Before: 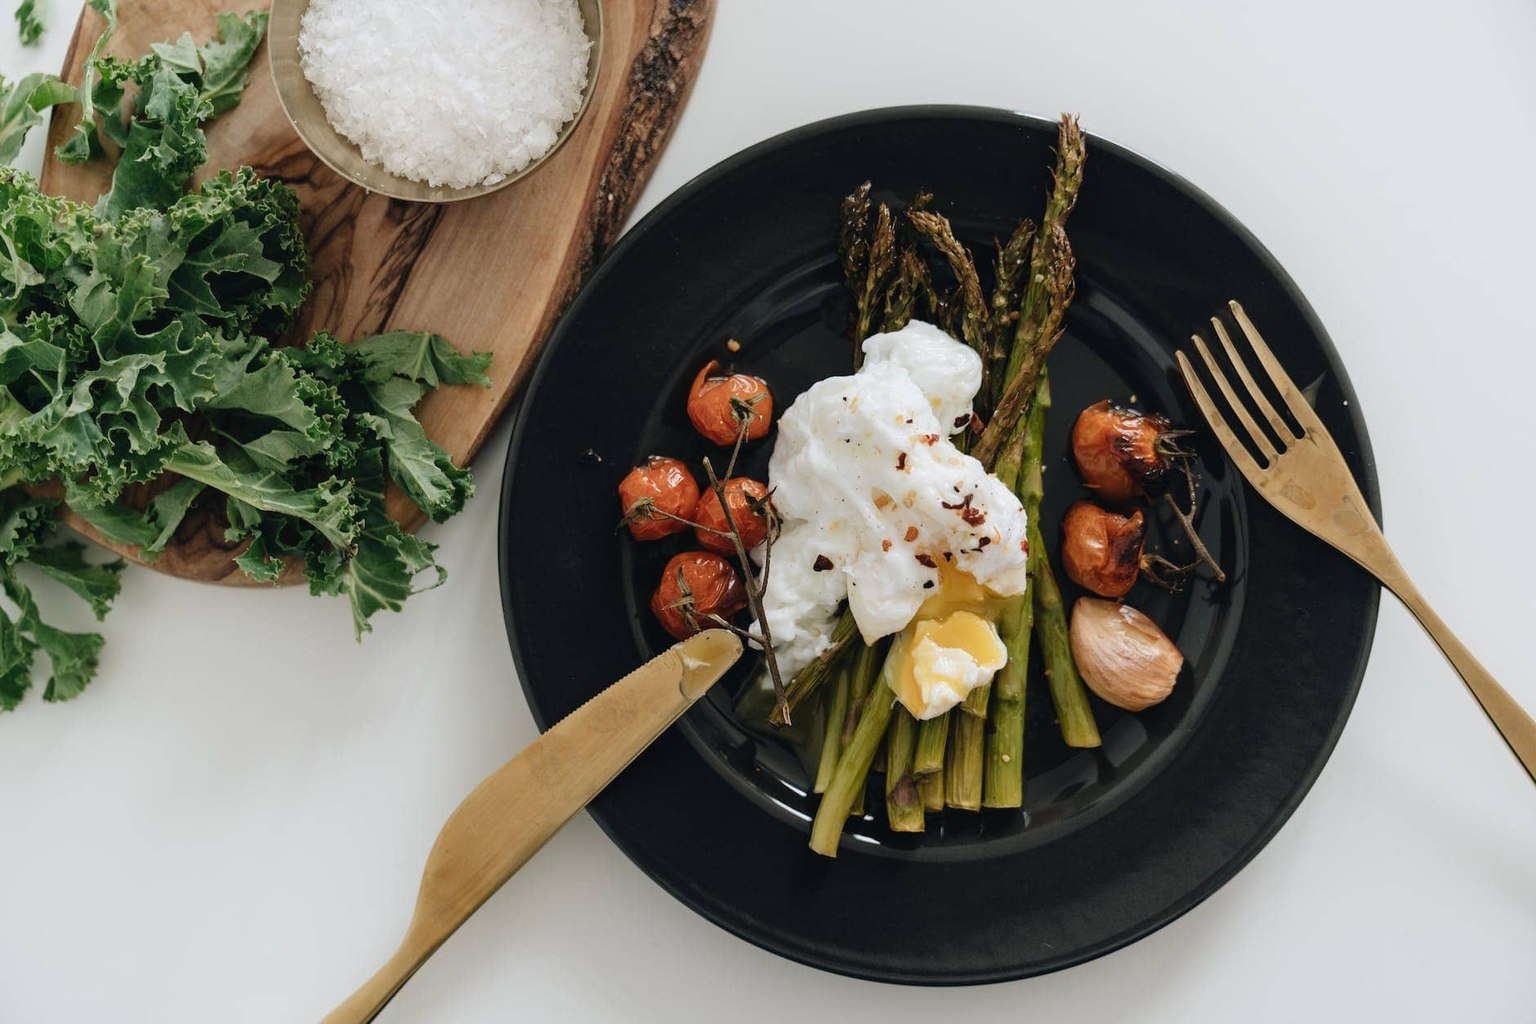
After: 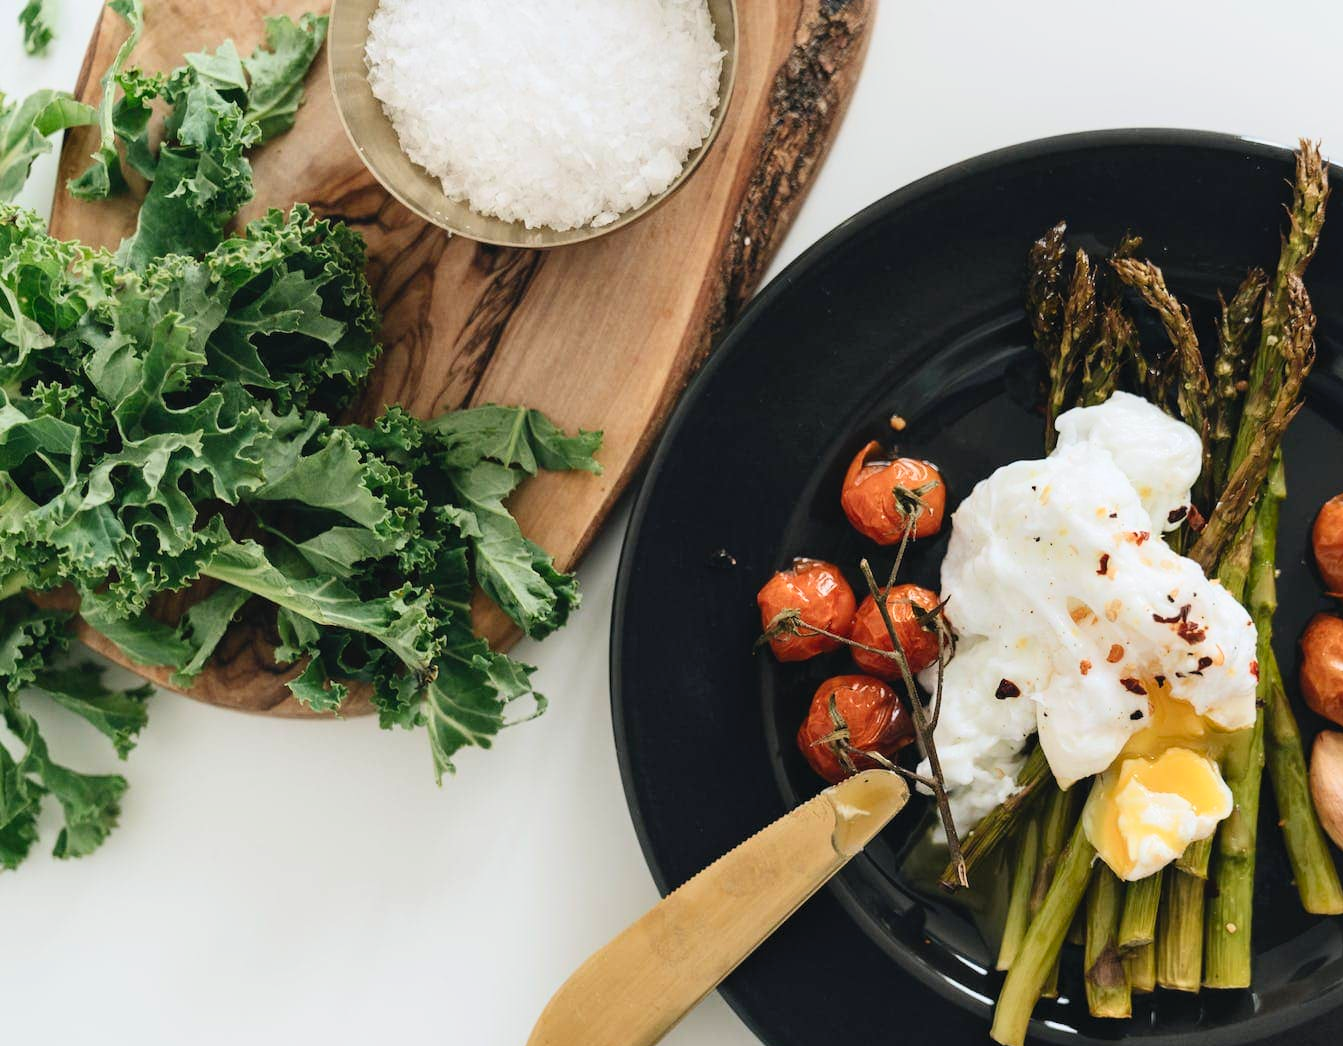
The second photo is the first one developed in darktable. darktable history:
crop: right 28.533%, bottom 16.447%
contrast brightness saturation: contrast 0.195, brightness 0.17, saturation 0.217
